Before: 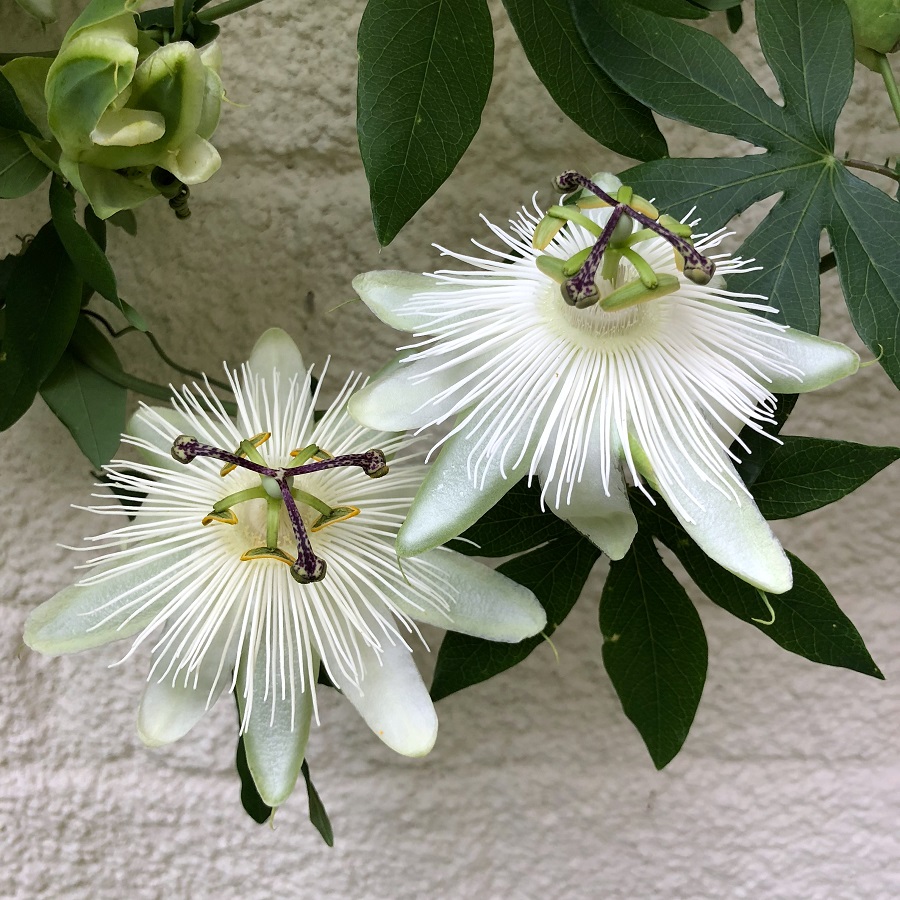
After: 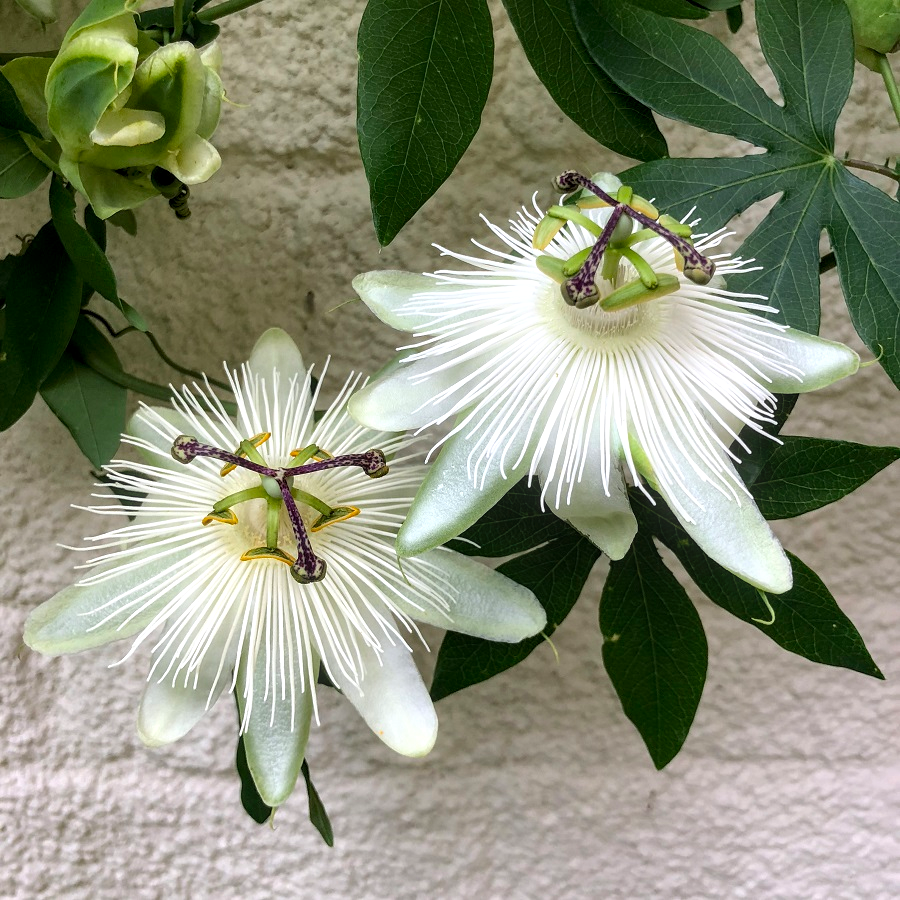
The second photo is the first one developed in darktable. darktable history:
exposure: exposure 0.127 EV, compensate highlight preservation false
local contrast: detail 130%
bloom: size 3%, threshold 100%, strength 0%
